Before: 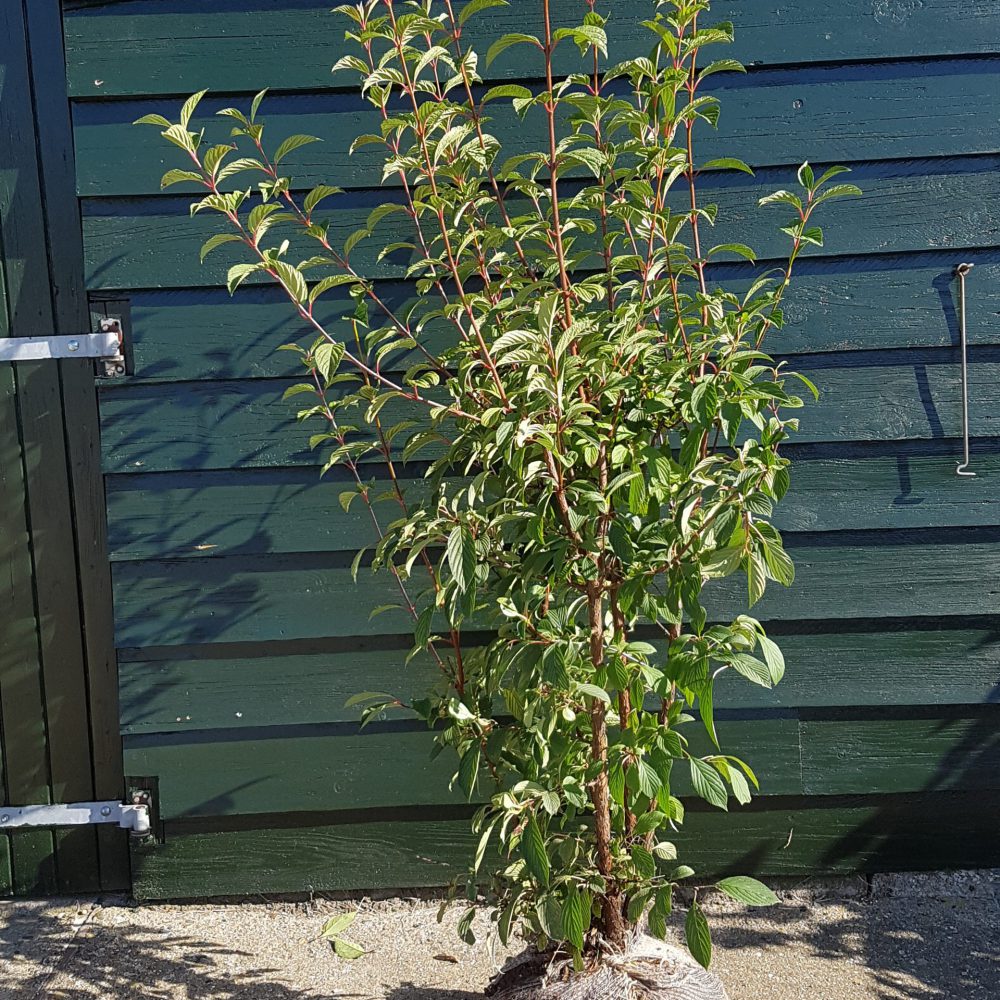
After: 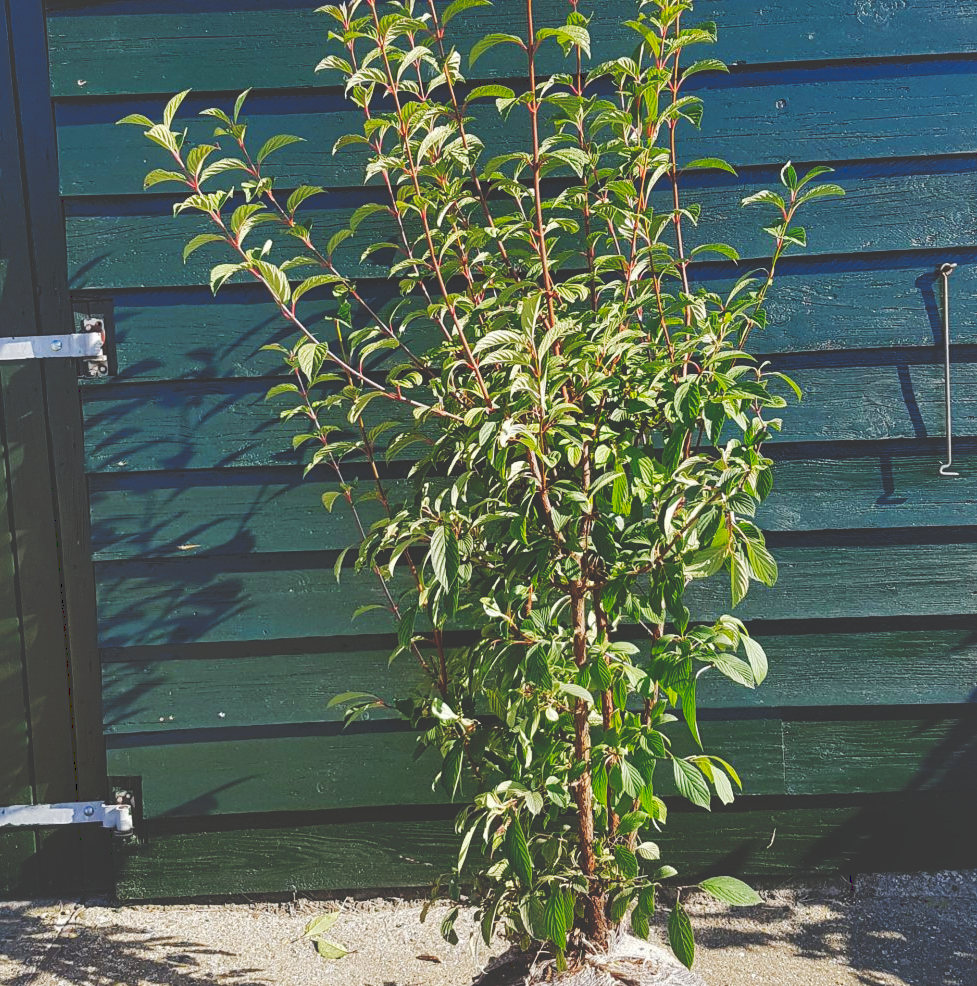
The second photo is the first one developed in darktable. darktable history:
shadows and highlights: on, module defaults
tone curve: curves: ch0 [(0, 0) (0.003, 0.172) (0.011, 0.177) (0.025, 0.177) (0.044, 0.177) (0.069, 0.178) (0.1, 0.181) (0.136, 0.19) (0.177, 0.208) (0.224, 0.226) (0.277, 0.274) (0.335, 0.338) (0.399, 0.43) (0.468, 0.535) (0.543, 0.635) (0.623, 0.726) (0.709, 0.815) (0.801, 0.882) (0.898, 0.936) (1, 1)], preserve colors none
crop and rotate: left 1.756%, right 0.54%, bottom 1.301%
